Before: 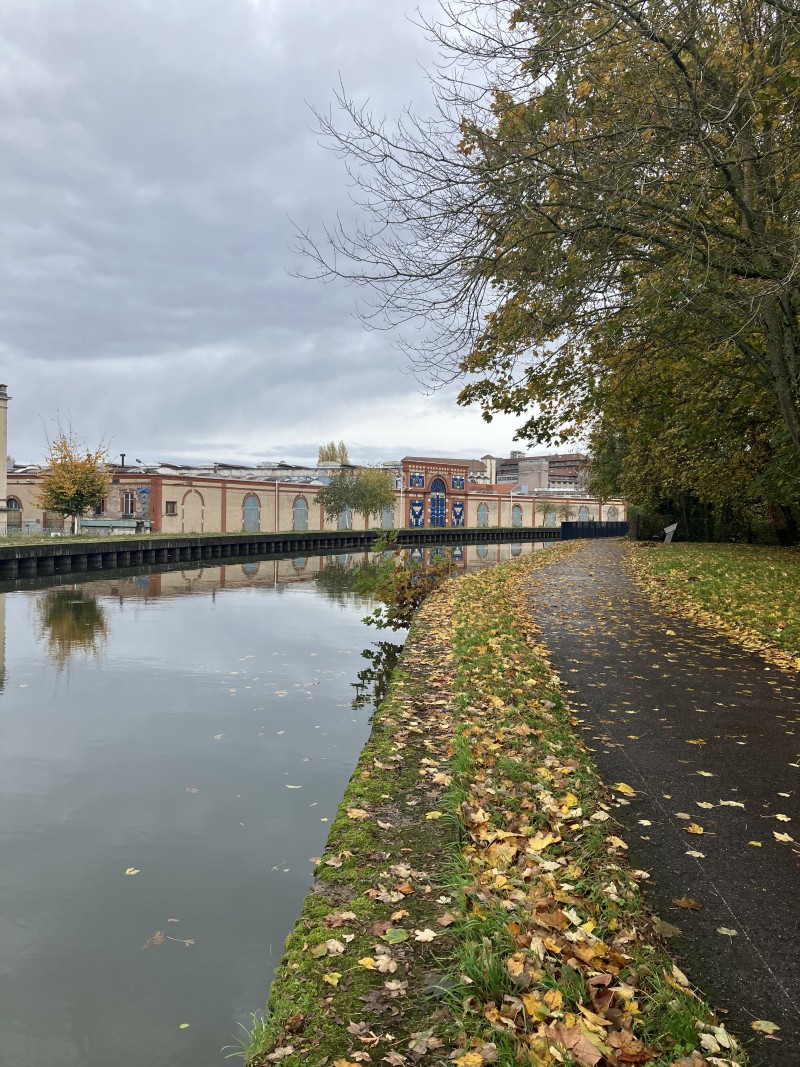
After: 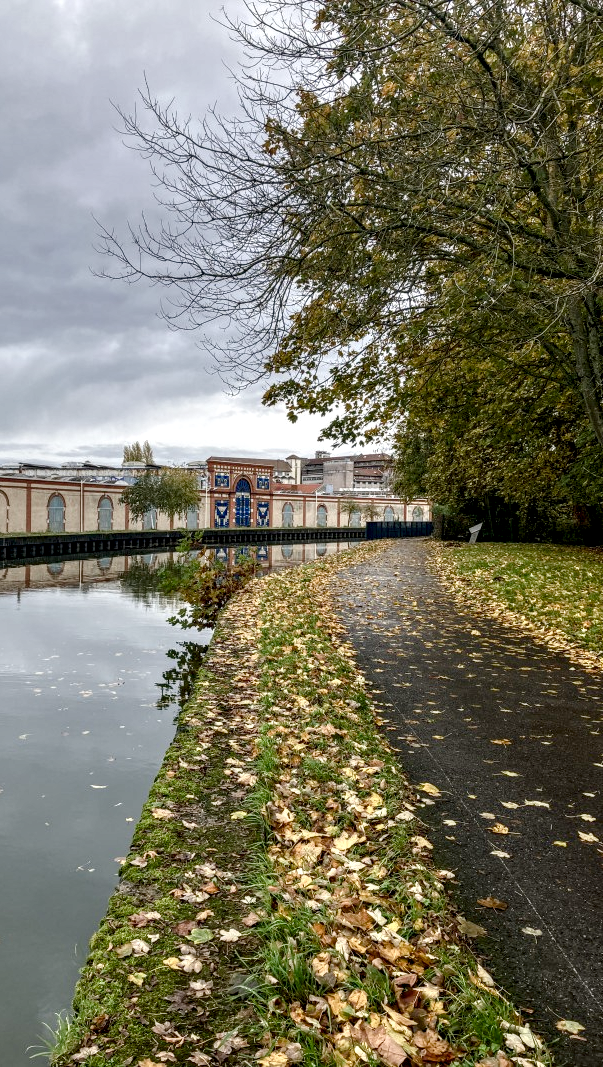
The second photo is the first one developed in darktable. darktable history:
crop and rotate: left 24.6%
local contrast: highlights 19%, detail 186%
color balance rgb: shadows lift › chroma 1%, shadows lift › hue 113°, highlights gain › chroma 0.2%, highlights gain › hue 333°, perceptual saturation grading › global saturation 20%, perceptual saturation grading › highlights -50%, perceptual saturation grading › shadows 25%, contrast -10%
